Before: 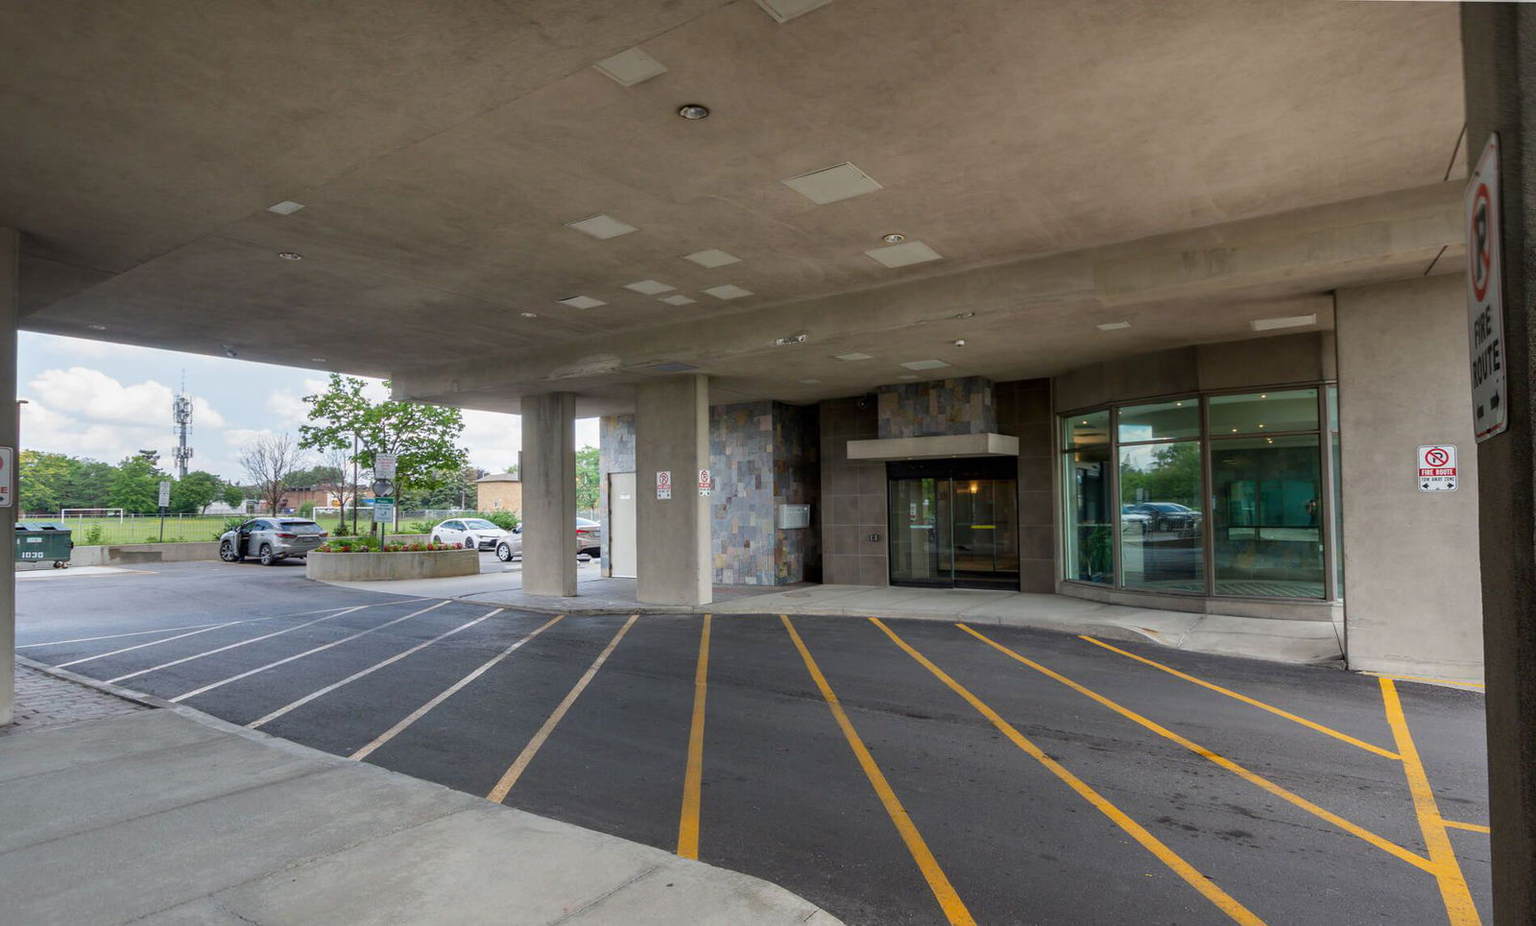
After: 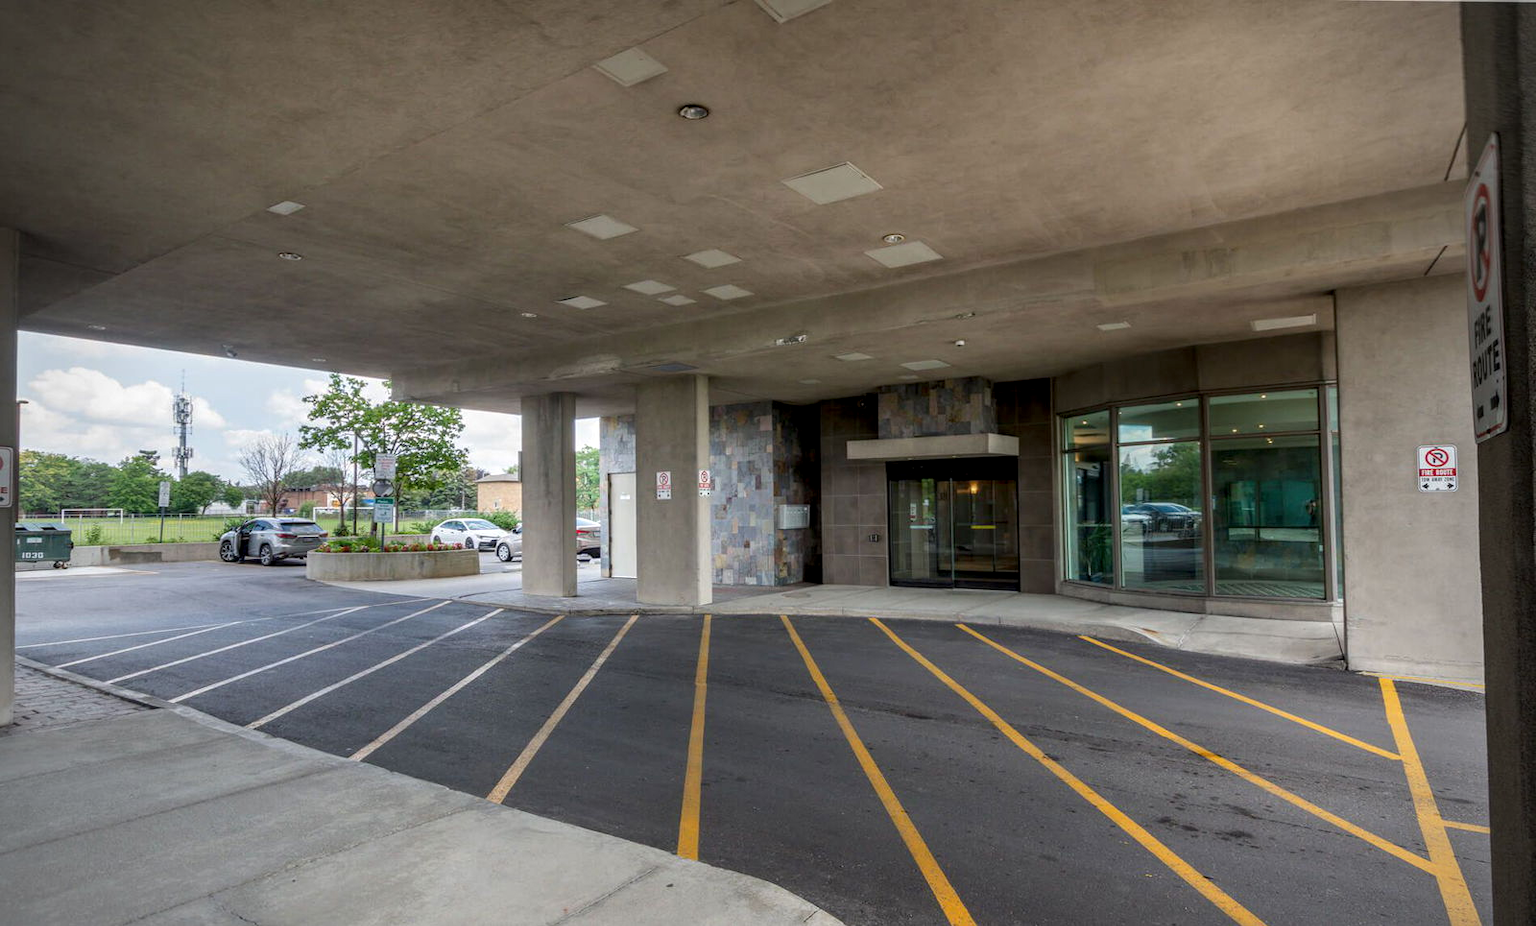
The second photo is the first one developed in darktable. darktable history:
exposure: exposure 0.014 EV, compensate highlight preservation false
local contrast: on, module defaults
vignetting: fall-off radius 60.65%
